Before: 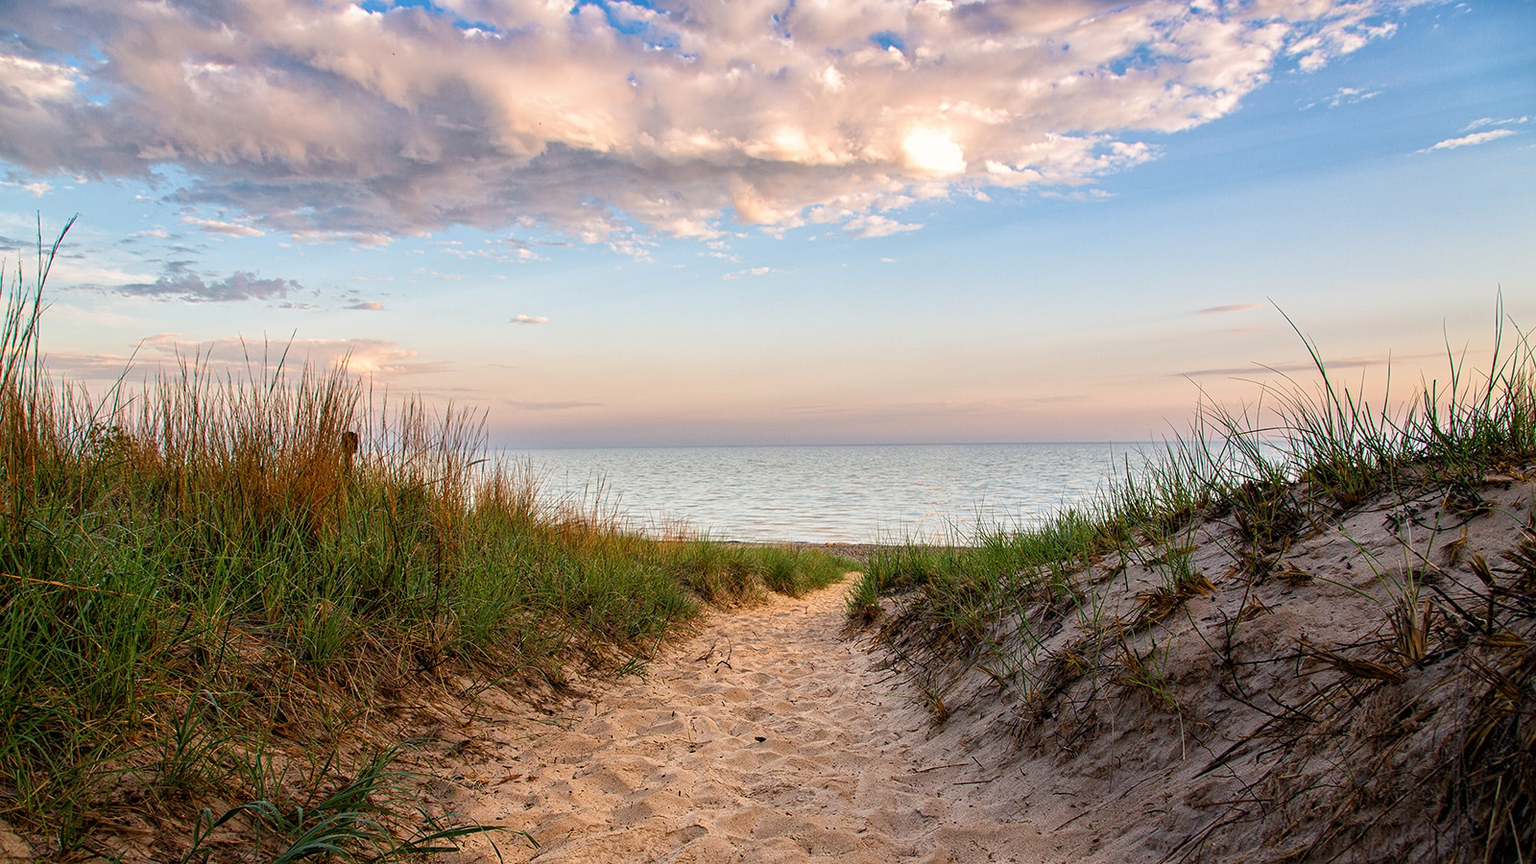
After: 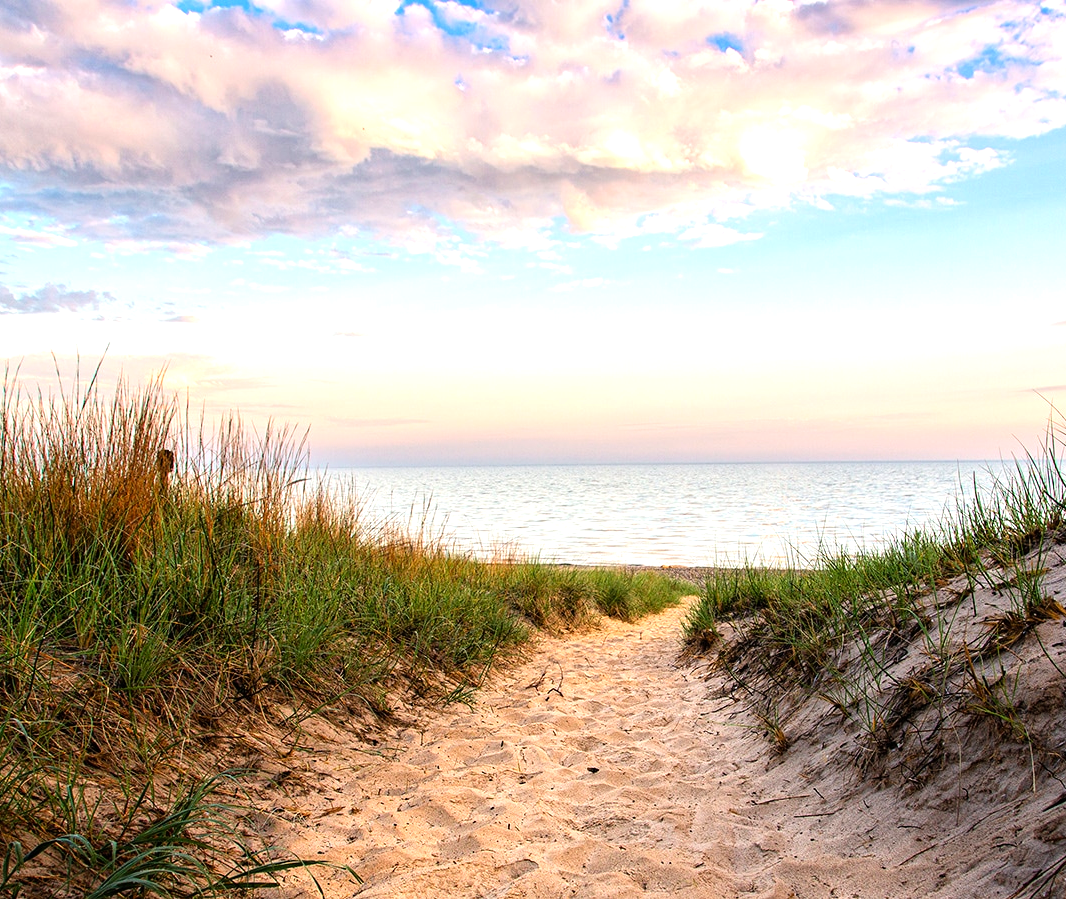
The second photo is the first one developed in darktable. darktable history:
tone equalizer: -8 EV -0.774 EV, -7 EV -0.68 EV, -6 EV -0.611 EV, -5 EV -0.402 EV, -3 EV 0.383 EV, -2 EV 0.6 EV, -1 EV 0.679 EV, +0 EV 0.759 EV
crop and rotate: left 12.439%, right 20.887%
contrast brightness saturation: contrast 0.104, brightness 0.04, saturation 0.085
